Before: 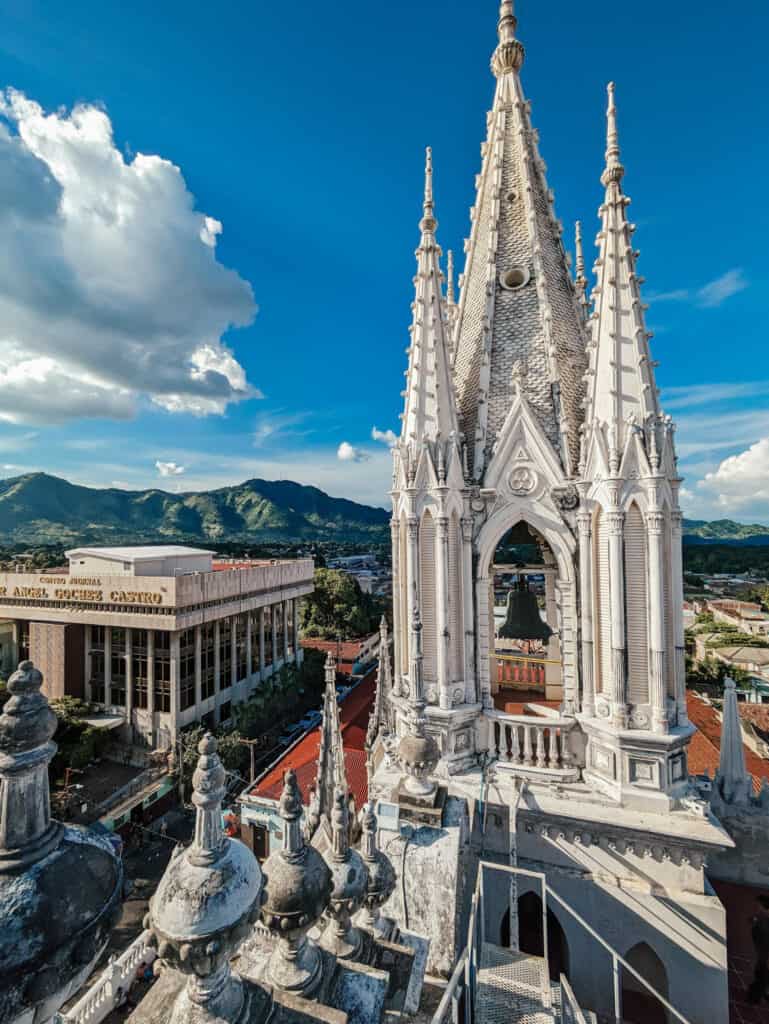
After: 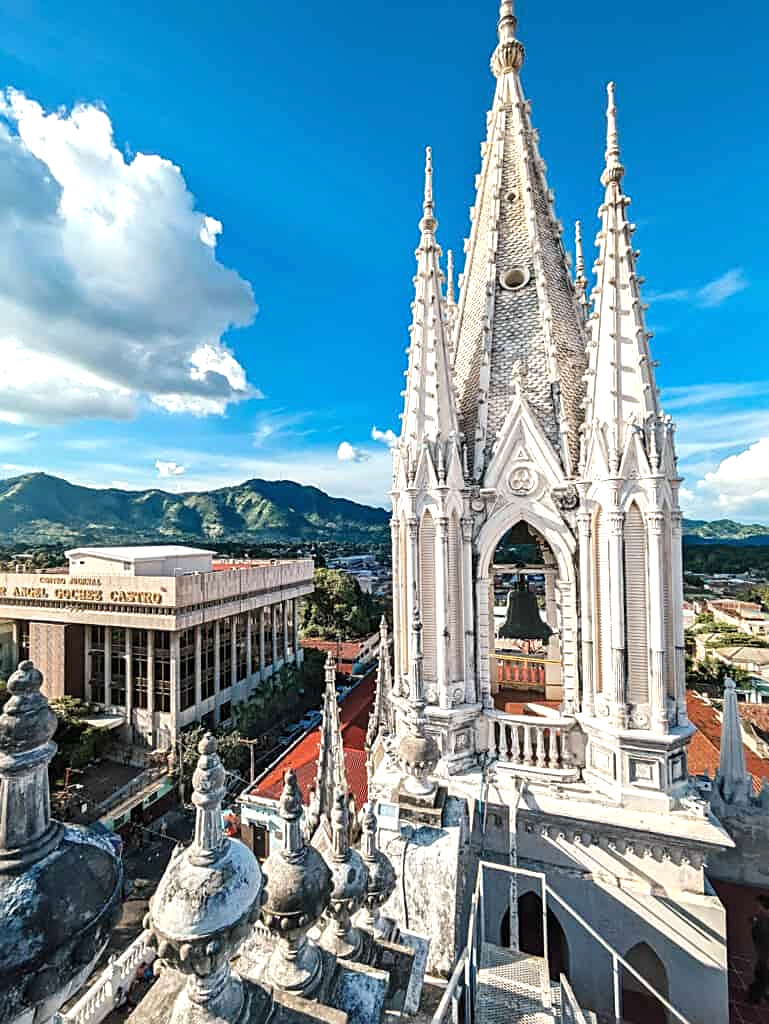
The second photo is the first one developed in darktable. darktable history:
sharpen: on, module defaults
exposure: black level correction 0, exposure 0.697 EV, compensate exposure bias true, compensate highlight preservation false
